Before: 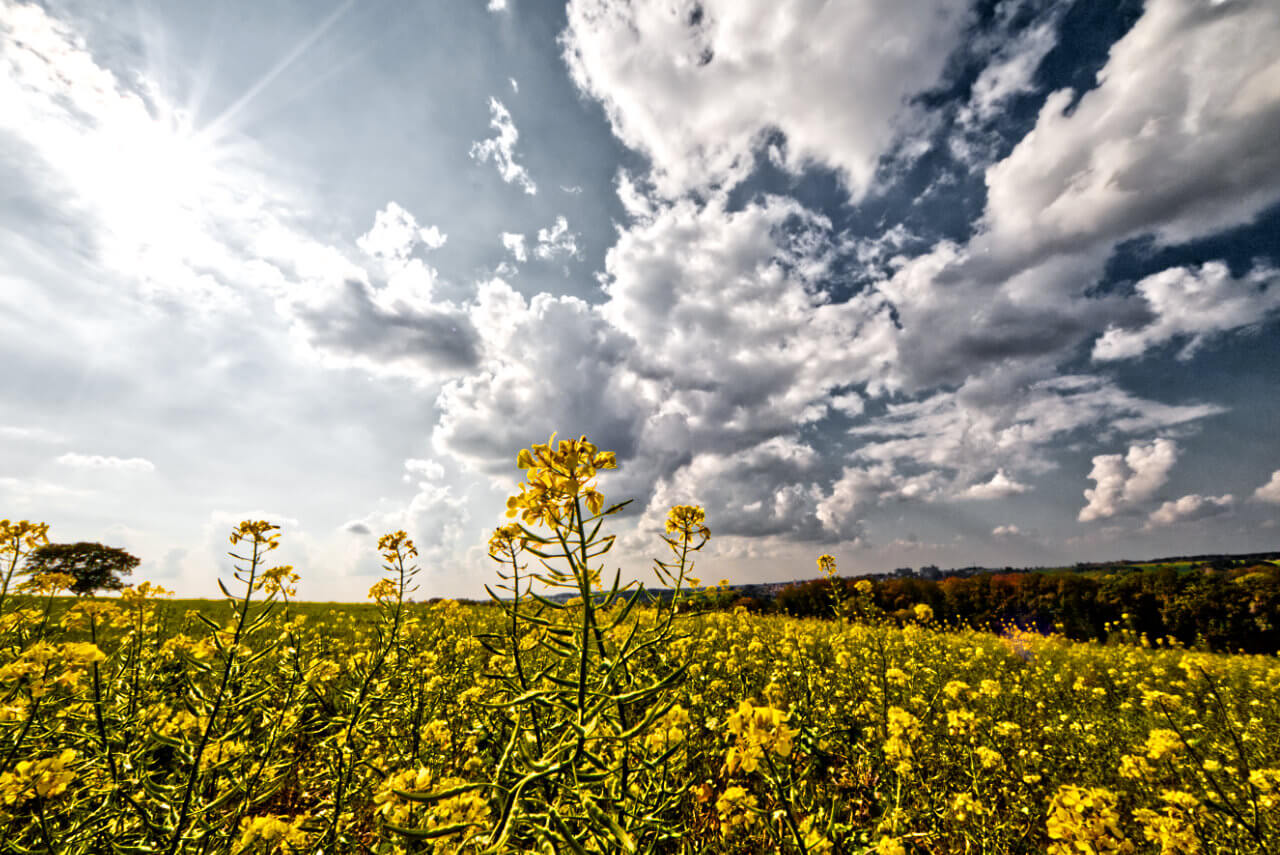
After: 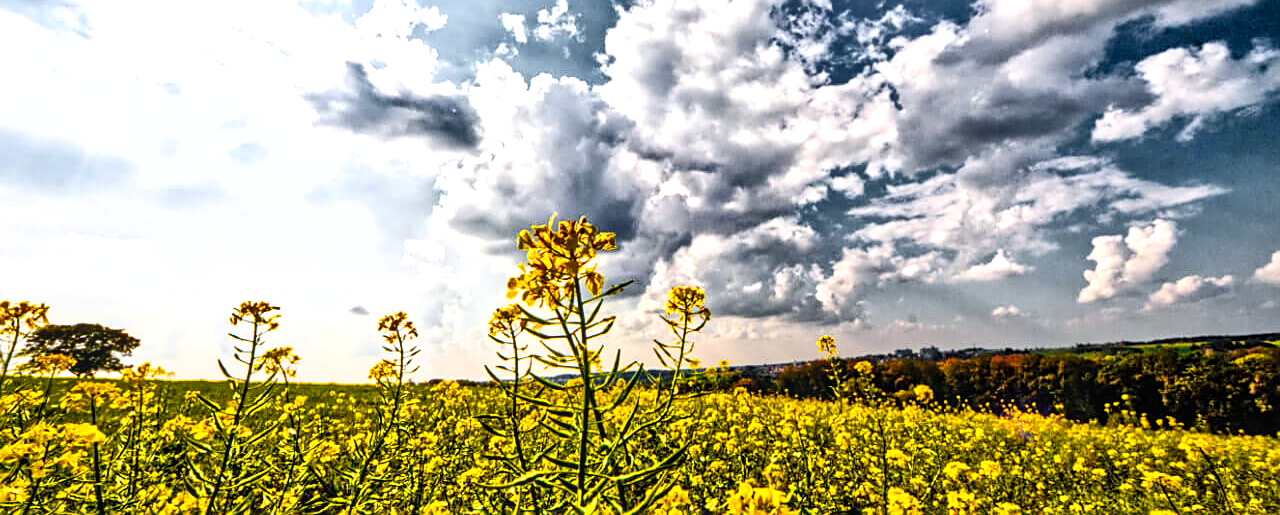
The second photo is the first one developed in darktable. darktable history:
contrast brightness saturation: contrast 0.2, brightness 0.159, saturation 0.23
sharpen: on, module defaults
crop and rotate: top 25.629%, bottom 14.021%
local contrast: on, module defaults
shadows and highlights: radius 108.74, shadows 23.53, highlights -58.52, low approximation 0.01, soften with gaussian
tone equalizer: -8 EV -0.439 EV, -7 EV -0.371 EV, -6 EV -0.319 EV, -5 EV -0.255 EV, -3 EV 0.257 EV, -2 EV 0.315 EV, -1 EV 0.371 EV, +0 EV 0.441 EV
color balance rgb: power › chroma 0.474%, power › hue 215.05°, perceptual saturation grading › global saturation 8.677%
